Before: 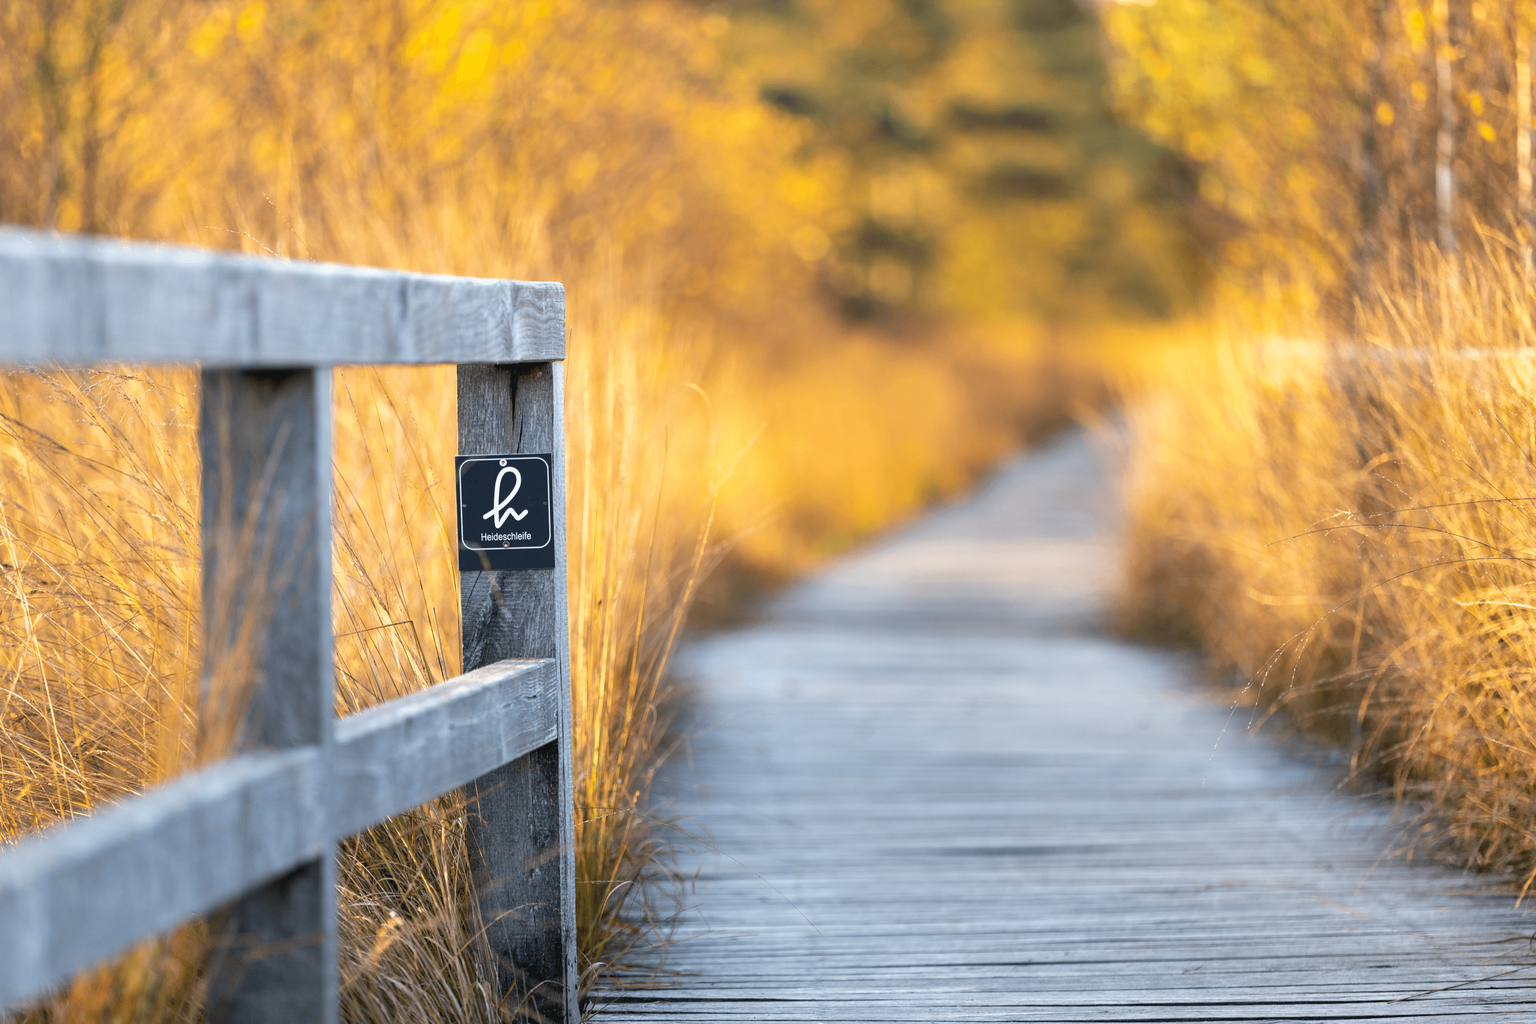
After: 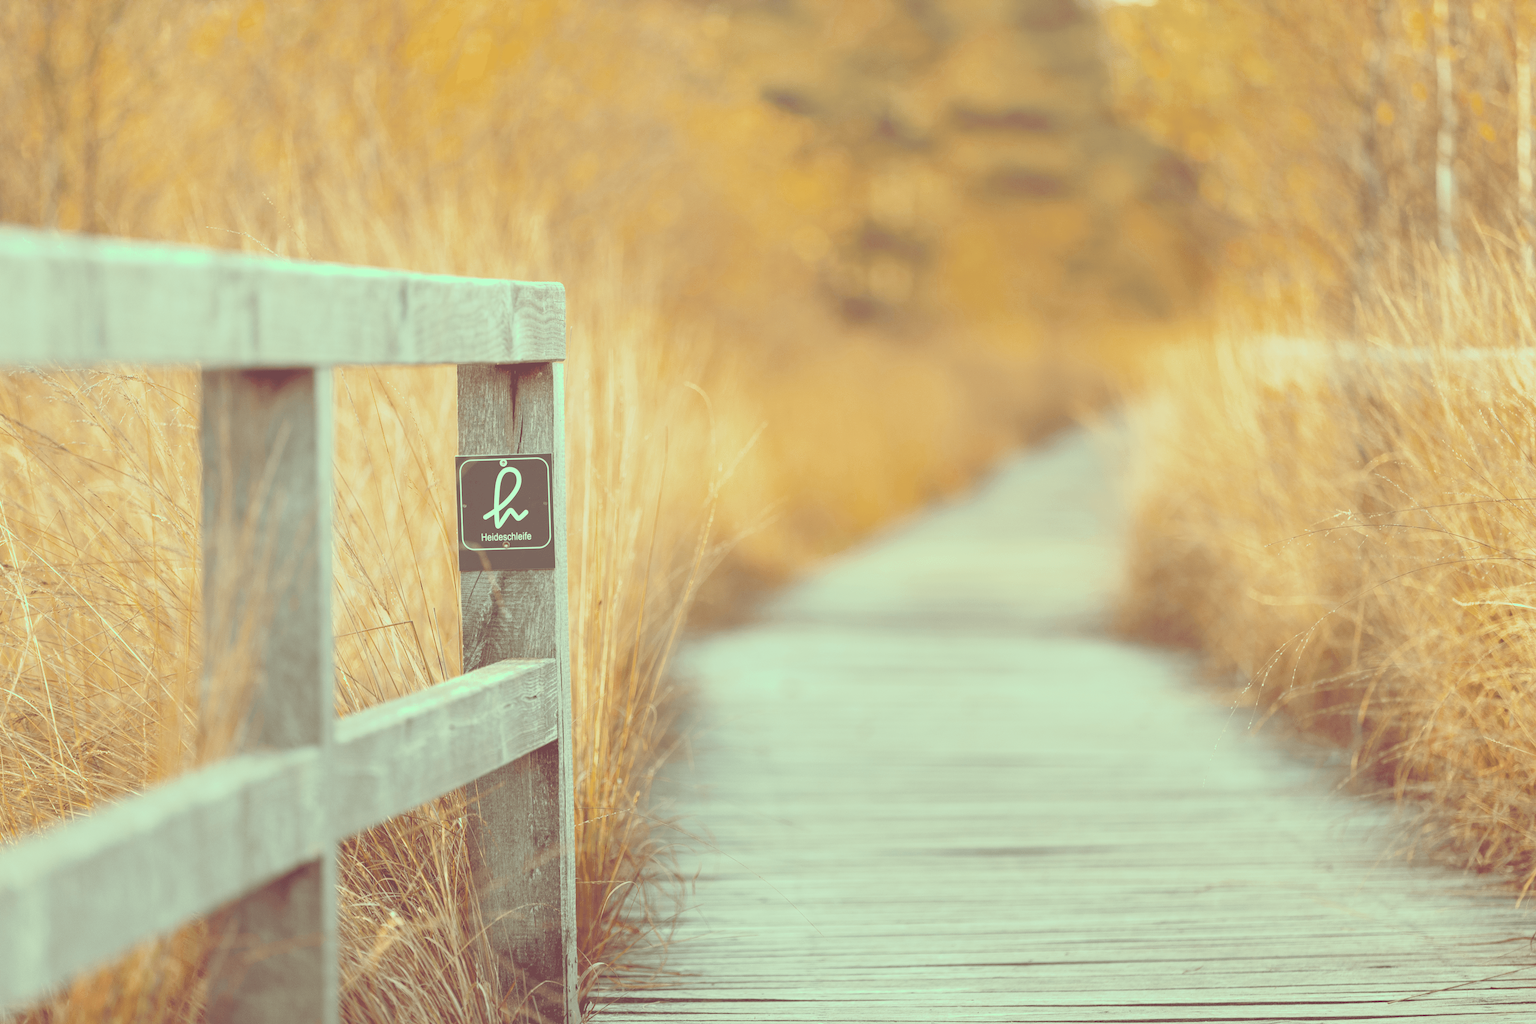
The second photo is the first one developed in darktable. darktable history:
tone curve: curves: ch0 [(0, 0) (0.003, 0.275) (0.011, 0.288) (0.025, 0.309) (0.044, 0.326) (0.069, 0.346) (0.1, 0.37) (0.136, 0.396) (0.177, 0.432) (0.224, 0.473) (0.277, 0.516) (0.335, 0.566) (0.399, 0.611) (0.468, 0.661) (0.543, 0.711) (0.623, 0.761) (0.709, 0.817) (0.801, 0.867) (0.898, 0.911) (1, 1)], preserve colors none
color look up table: target L [83.82, 85.51, 53.35, 71.43, 60.5, 63.77, 70.01, 63.28, 48.87, 55.07, 30.48, 37.7, 19.46, 11.68, 201.47, 78.67, 74.75, 38.93, 61.65, 56.22, 59.5, 25.1, 32.66, 38.47, 31.13, 27.83, 15.44, 3.776, 95.53, 81.23, 75.98, 69.15, 68.05, 48.91, 52.37, 46.47, 42.27, 25.74, 31.28, 28.81, 18.42, 14, 7.825, 90.53, 89.6, 75.01, 67.5, 50.27, 50.68], target a [-8.786, -18.09, -0.69, -53.68, -58.87, 3.221, -41.58, -35.64, -35.02, -6.724, 2.491, -27.45, -5.763, 27.66, 0, -7.044, 4.203, 41.2, 17.61, 37.65, 3.645, 60.96, 36.11, 47.14, 20.68, 30.92, 50.13, 27.27, -47.77, -11.61, -15.05, 6.084, -1.023, 55.75, 31.06, -20.74, 15.47, 42.42, 7.248, 35.51, 8.685, 17.14, 34.71, -71.31, -49.05, -18.97, -32.06, -34.71, -33.83], target b [62.39, 35.89, 81.18, 19.12, 42.85, 64.73, 27.77, 40.18, 51.86, 37.5, 51.75, 31.36, 18.97, 19.71, -0.001, 32.27, 40.26, 62.23, 22.71, 21.09, 27.01, 42.45, 55.51, 31.47, 41.96, 26.45, 26.14, 6.286, 30.37, 8.304, 14.53, -6.081, -10.63, -17.54, 3.737, -17.02, 4.29, 5.907, 19.38, -19.8, -20.04, -1.835, 12.72, 23.2, 21.42, 26.86, -7.018, 11.16, -1.386], num patches 49
